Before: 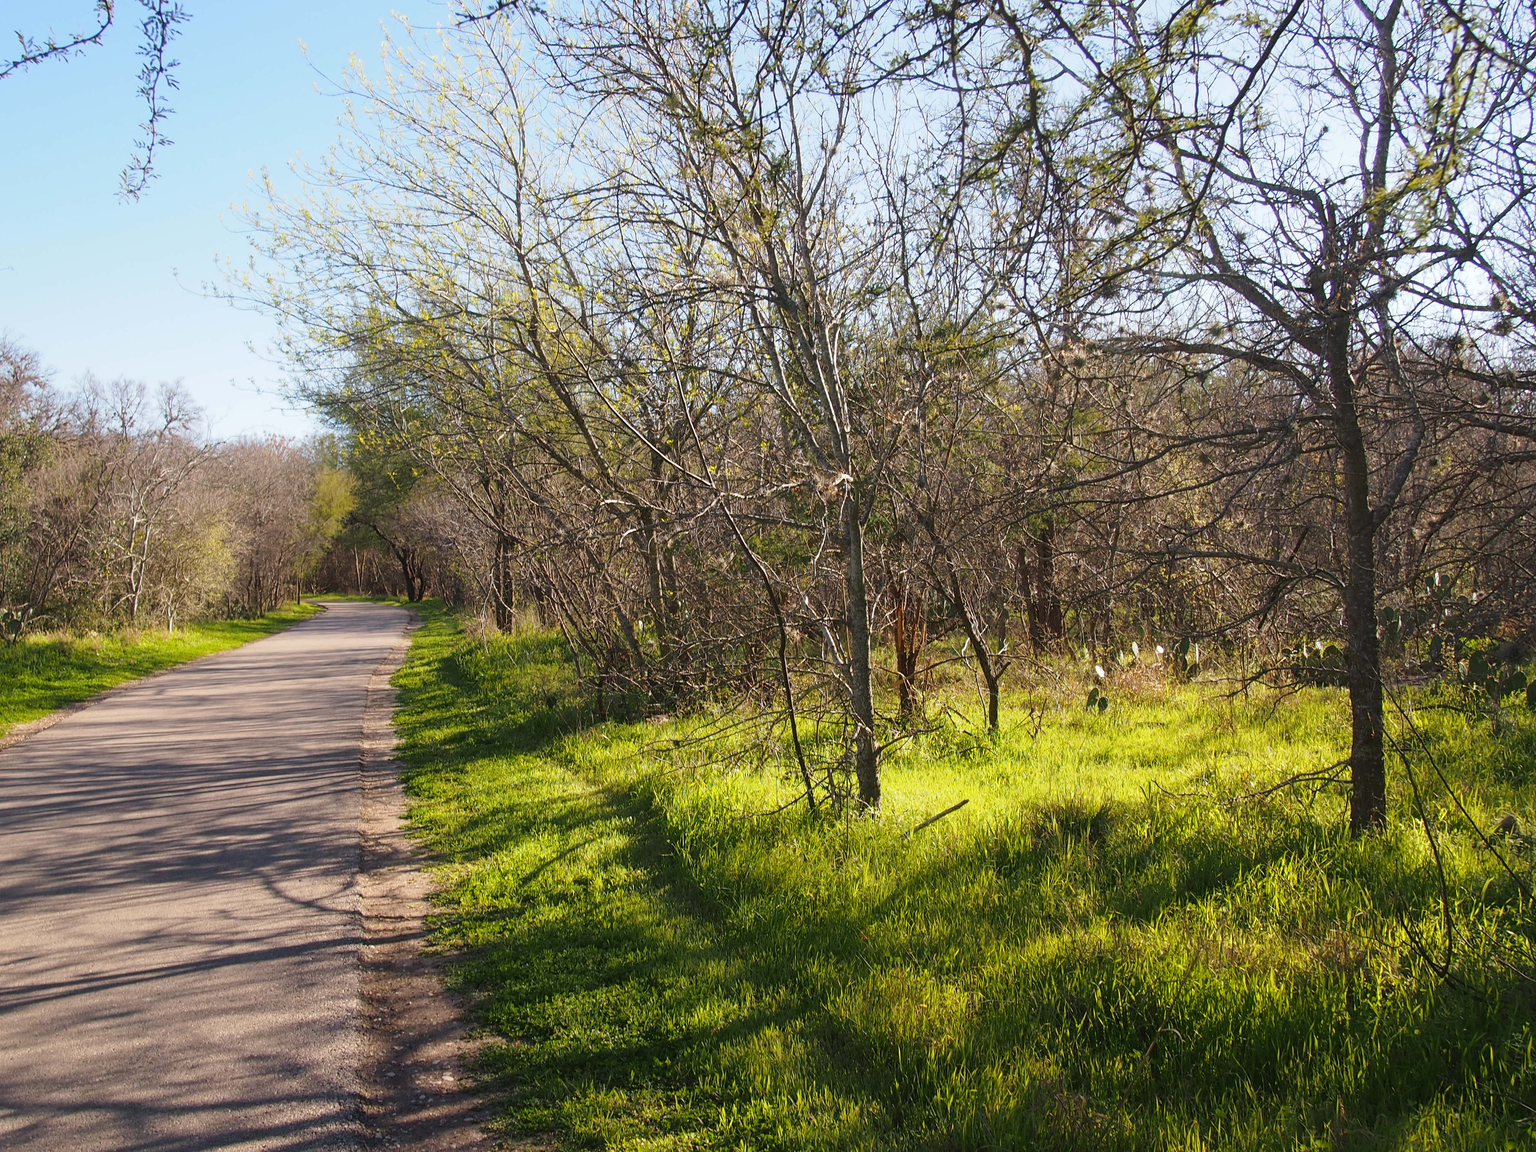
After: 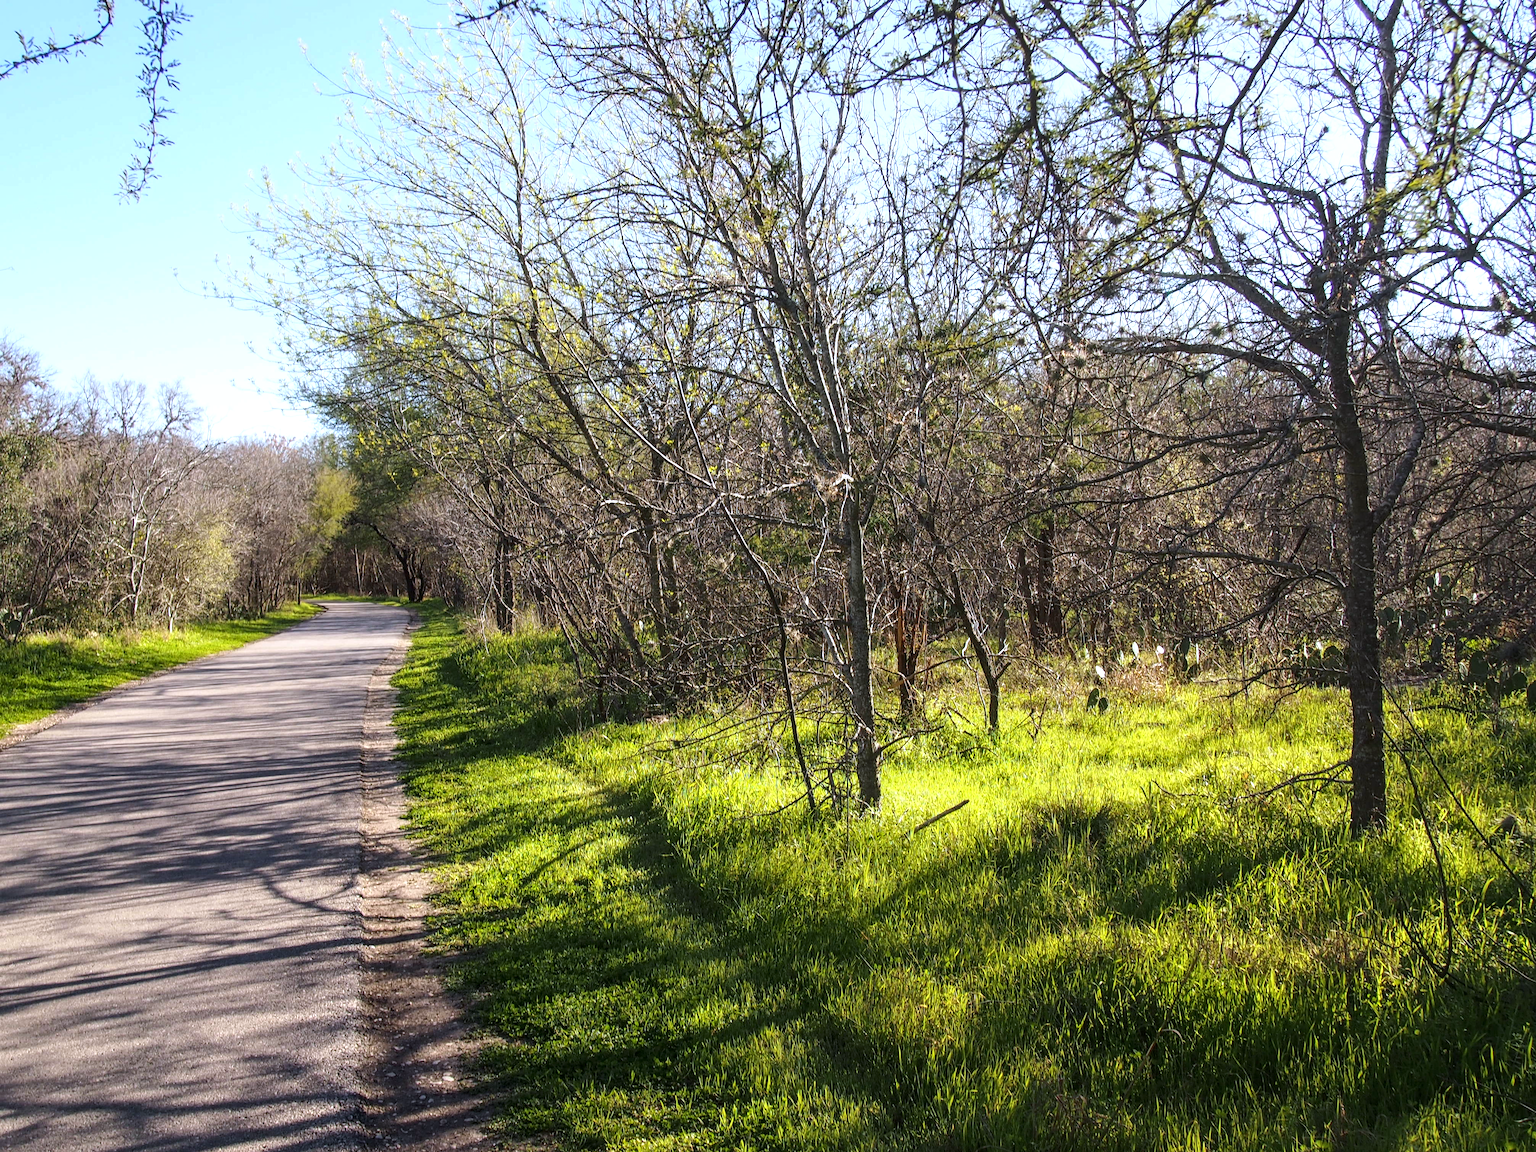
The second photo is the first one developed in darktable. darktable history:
white balance: red 0.954, blue 1.079
local contrast: on, module defaults
tone equalizer: -8 EV -0.417 EV, -7 EV -0.389 EV, -6 EV -0.333 EV, -5 EV -0.222 EV, -3 EV 0.222 EV, -2 EV 0.333 EV, -1 EV 0.389 EV, +0 EV 0.417 EV, edges refinement/feathering 500, mask exposure compensation -1.57 EV, preserve details no
